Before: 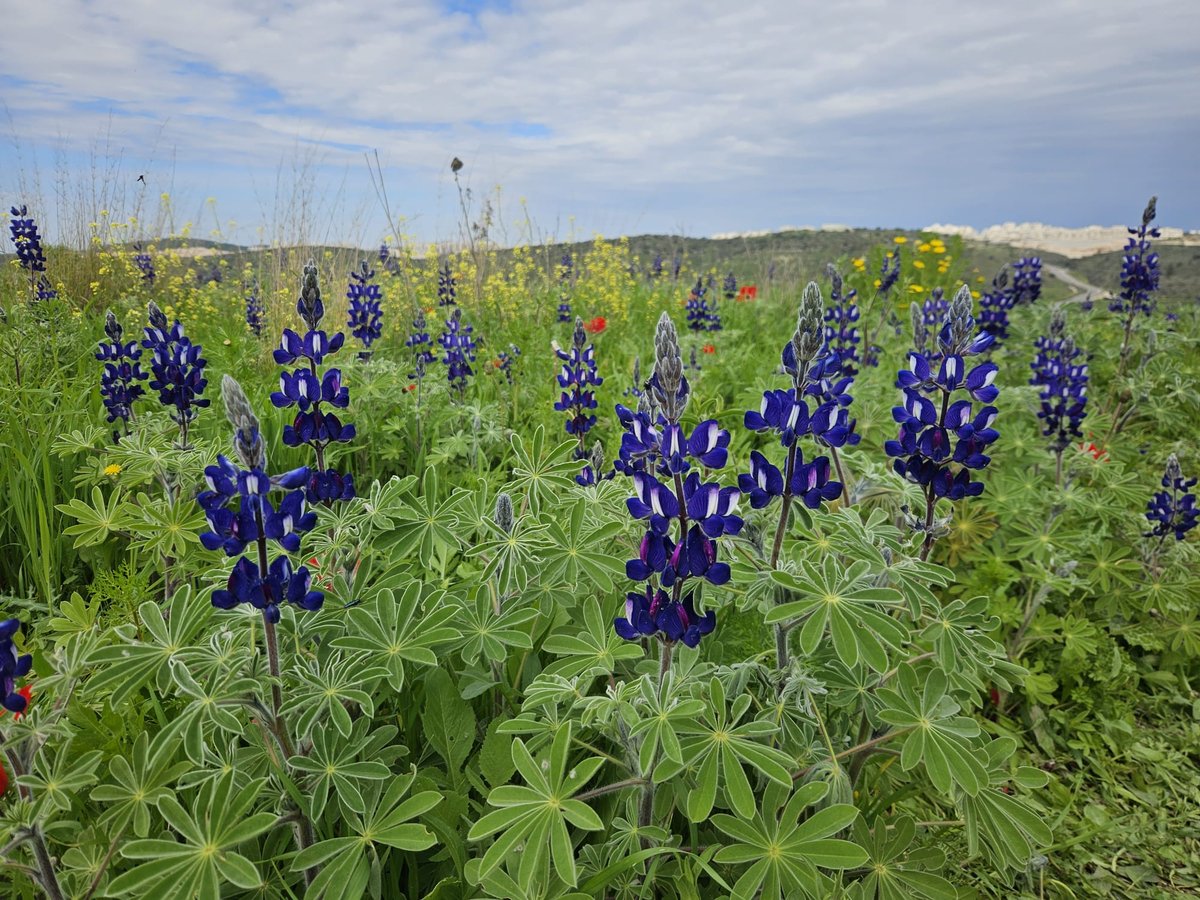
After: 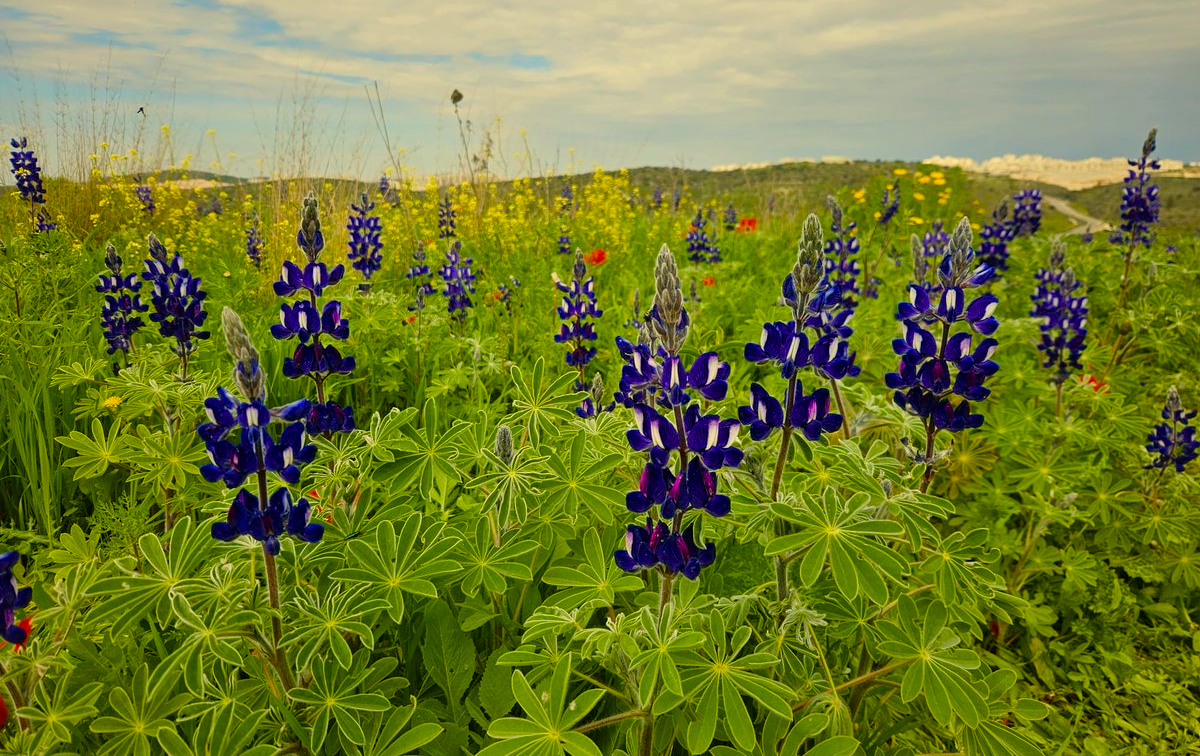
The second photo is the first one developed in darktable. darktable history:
color balance rgb: linear chroma grading › global chroma 18.9%, perceptual saturation grading › global saturation 20%, perceptual saturation grading › highlights -25%, perceptual saturation grading › shadows 50%, global vibrance 18.93%
white balance: red 1.08, blue 0.791
crop: top 7.625%, bottom 8.027%
